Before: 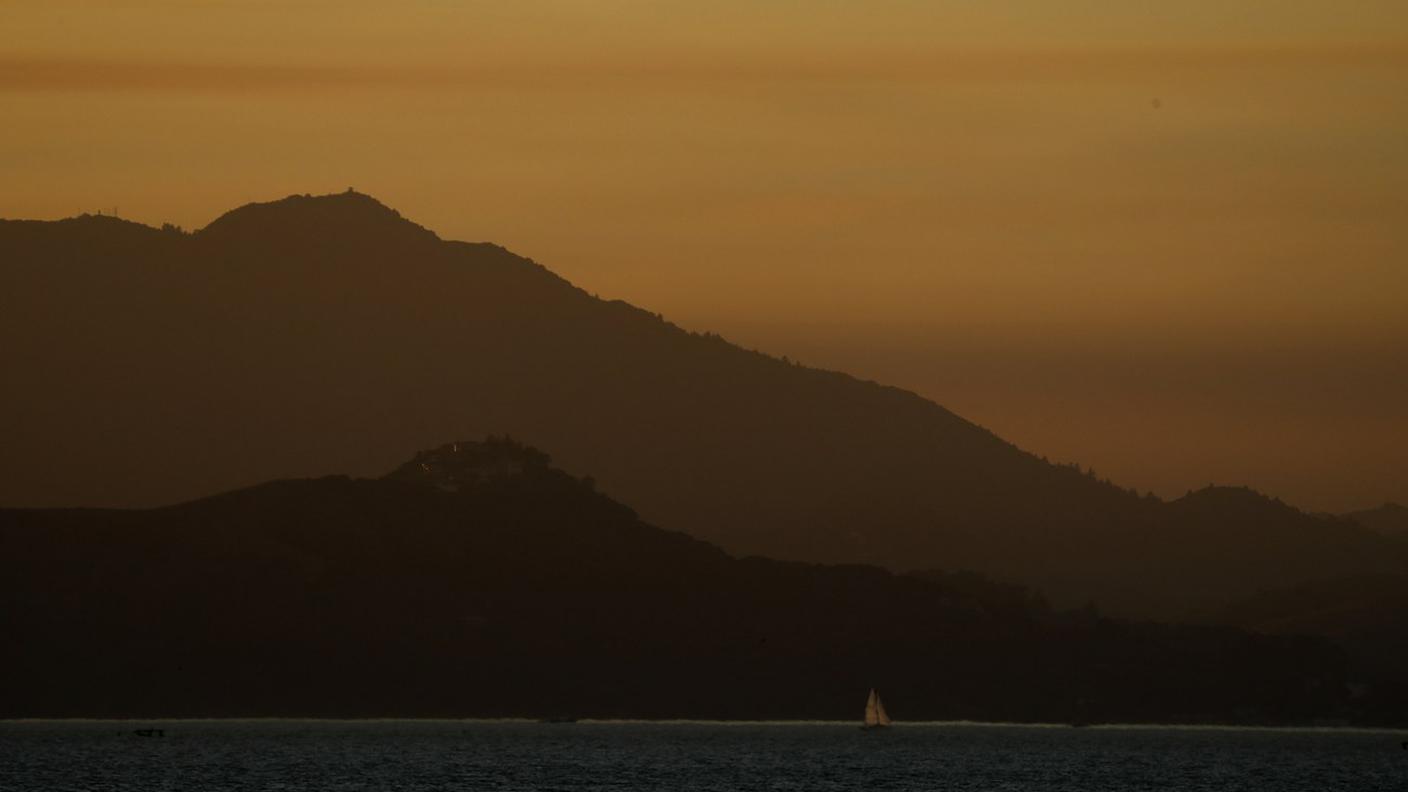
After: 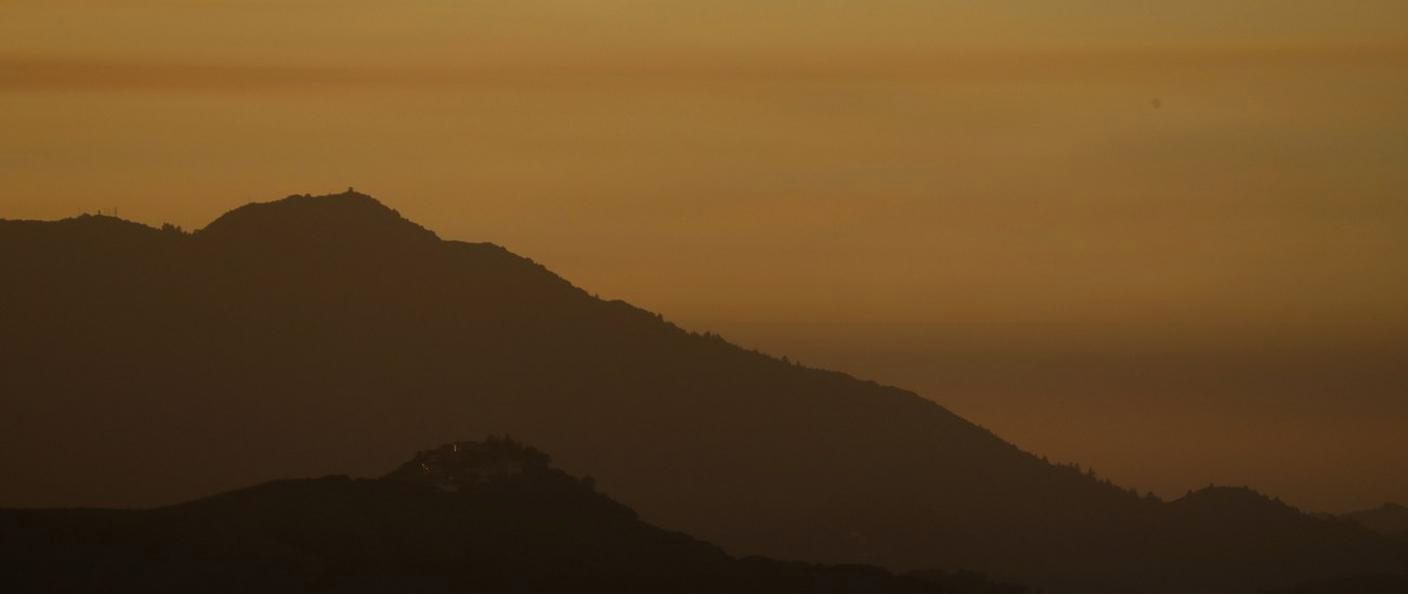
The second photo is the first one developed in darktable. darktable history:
exposure: exposure -0.048 EV, compensate highlight preservation false
crop: bottom 24.985%
